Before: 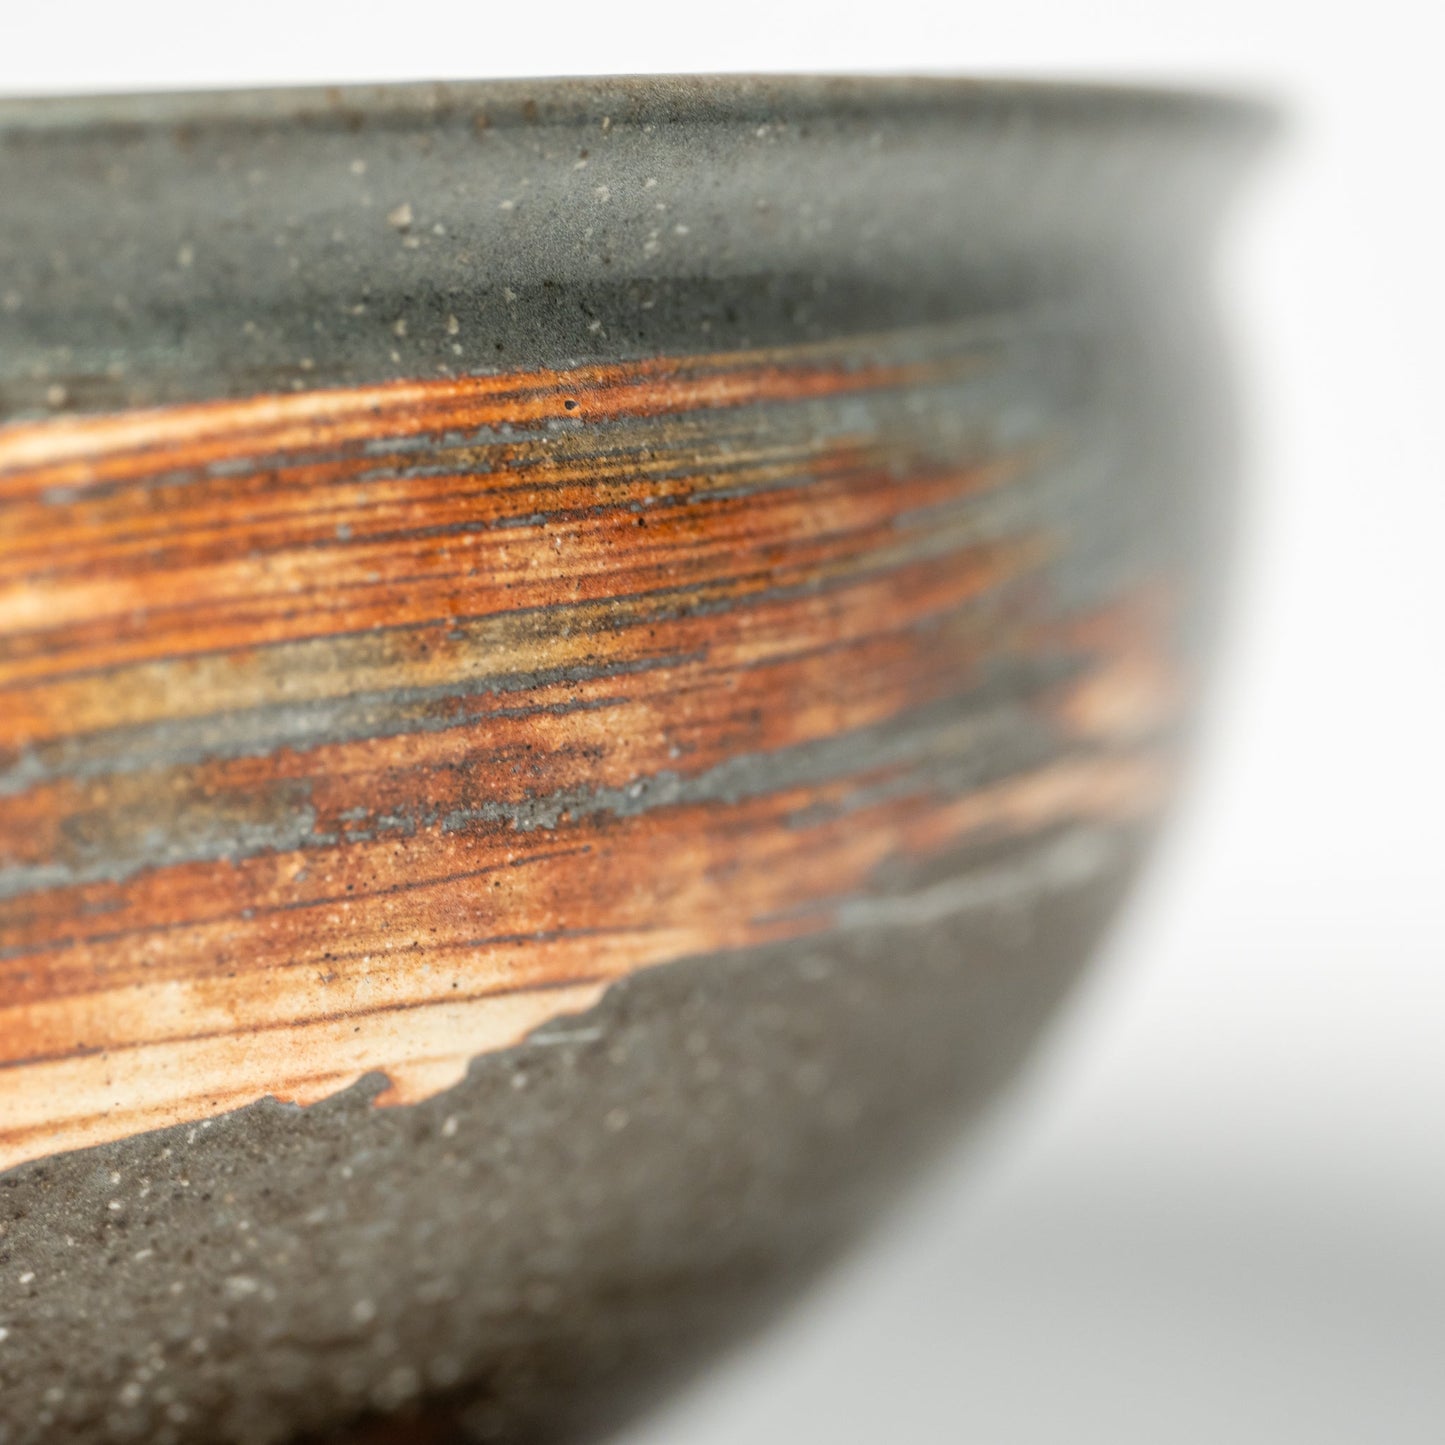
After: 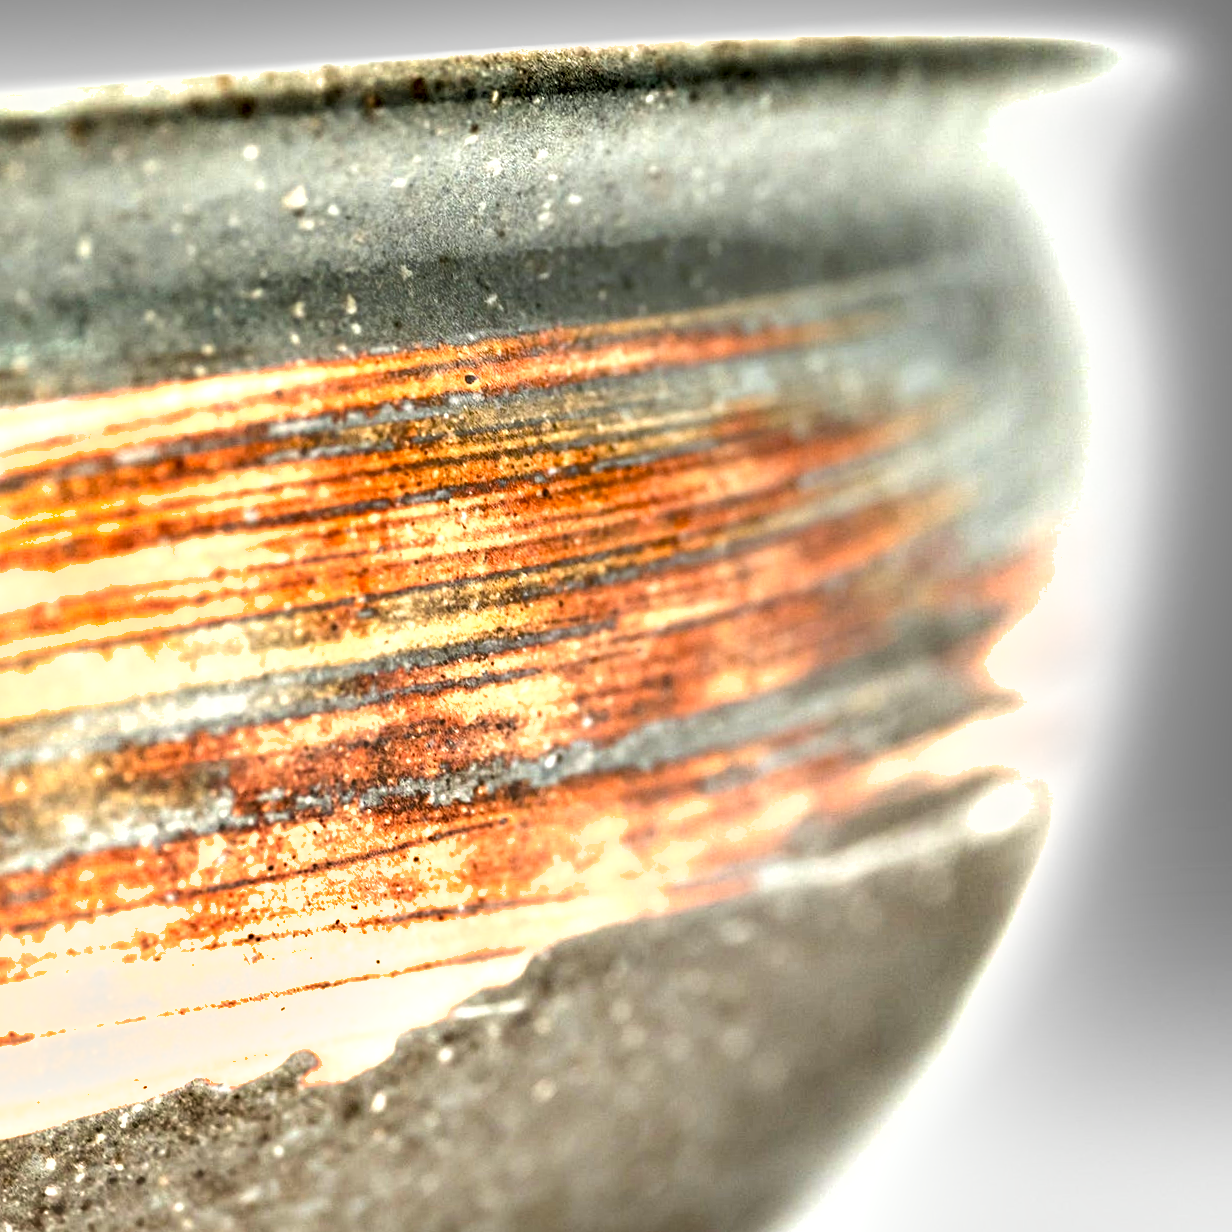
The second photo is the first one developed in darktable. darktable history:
crop and rotate: left 7.196%, top 4.574%, right 10.605%, bottom 13.178%
exposure: black level correction 0, exposure 1.1 EV, compensate exposure bias true, compensate highlight preservation false
rotate and perspective: rotation -2.22°, lens shift (horizontal) -0.022, automatic cropping off
color balance rgb: shadows lift › luminance -20%, power › hue 72.24°, highlights gain › luminance 15%, global offset › hue 171.6°, perceptual saturation grading › global saturation 14.09%, perceptual saturation grading › highlights -25%, perceptual saturation grading › shadows 25%, global vibrance 25%, contrast 10%
shadows and highlights: shadows 53, soften with gaussian
